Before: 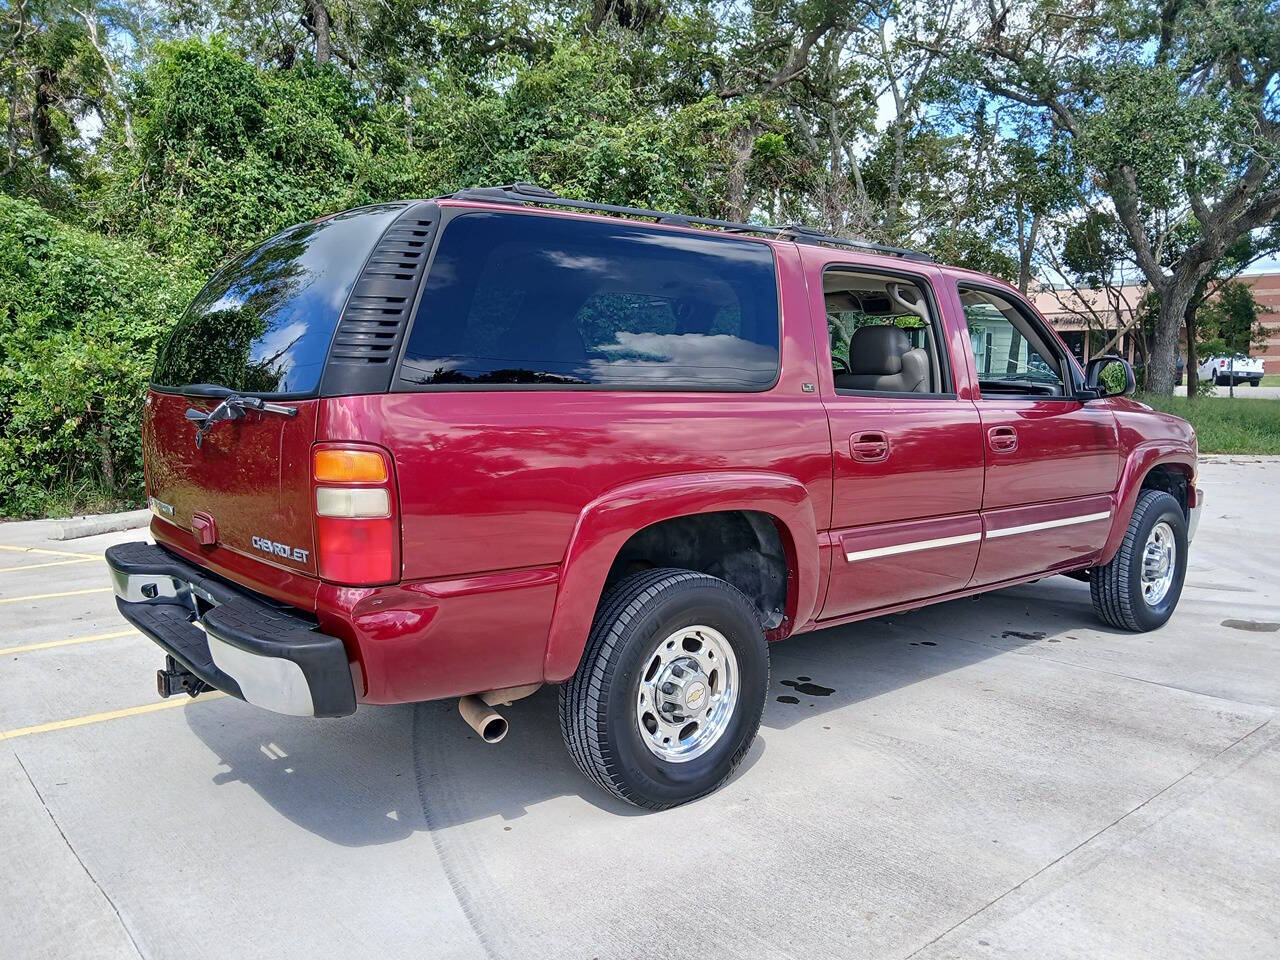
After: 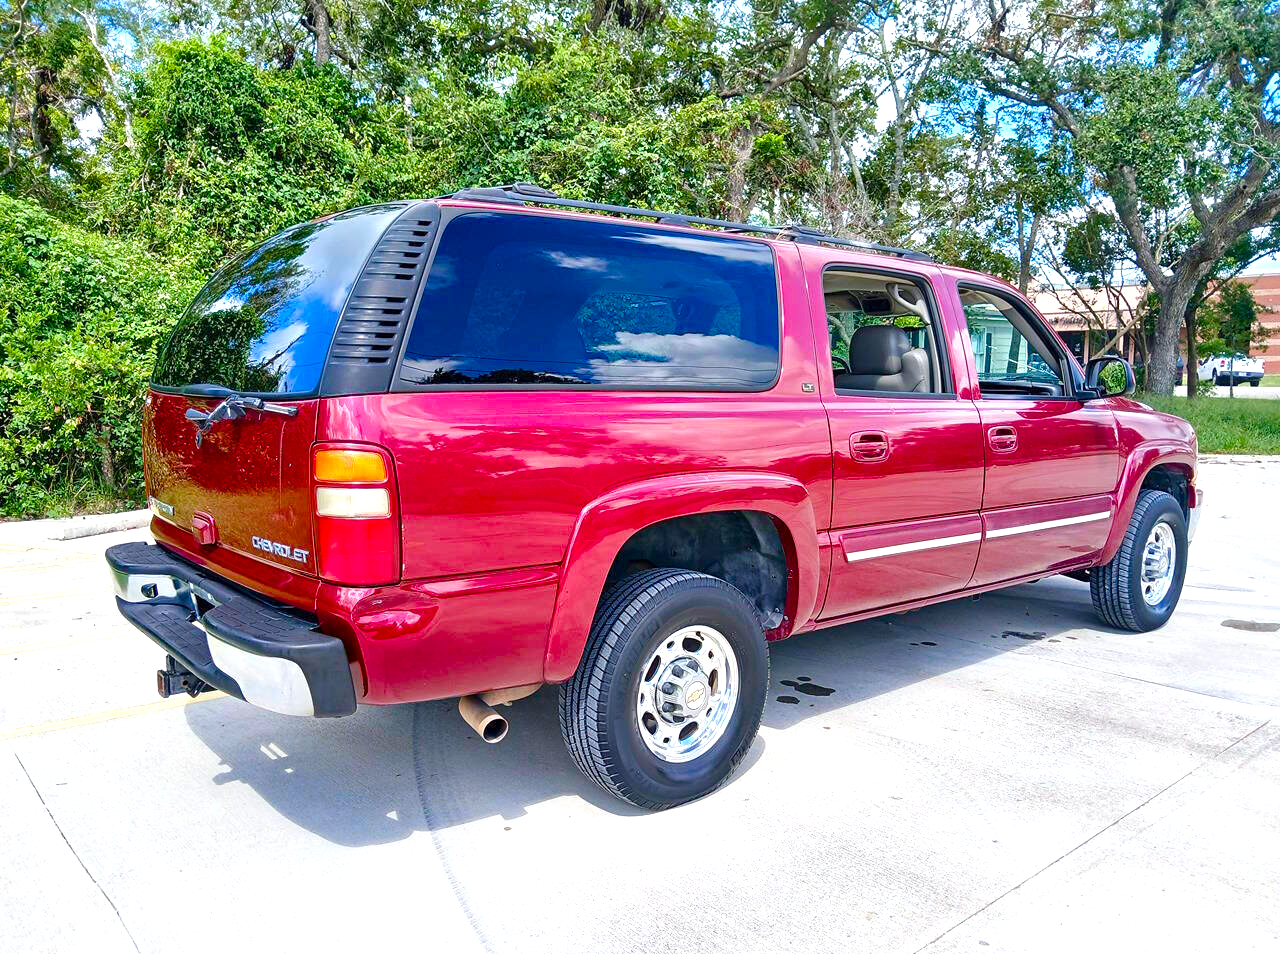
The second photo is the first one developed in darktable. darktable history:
color balance rgb: linear chroma grading › global chroma 8.722%, perceptual saturation grading › global saturation 35.034%, perceptual saturation grading › highlights -29.946%, perceptual saturation grading › shadows 34.899%, global vibrance 22.344%
exposure: black level correction 0, exposure 0.704 EV, compensate highlight preservation false
crop: bottom 0.071%
